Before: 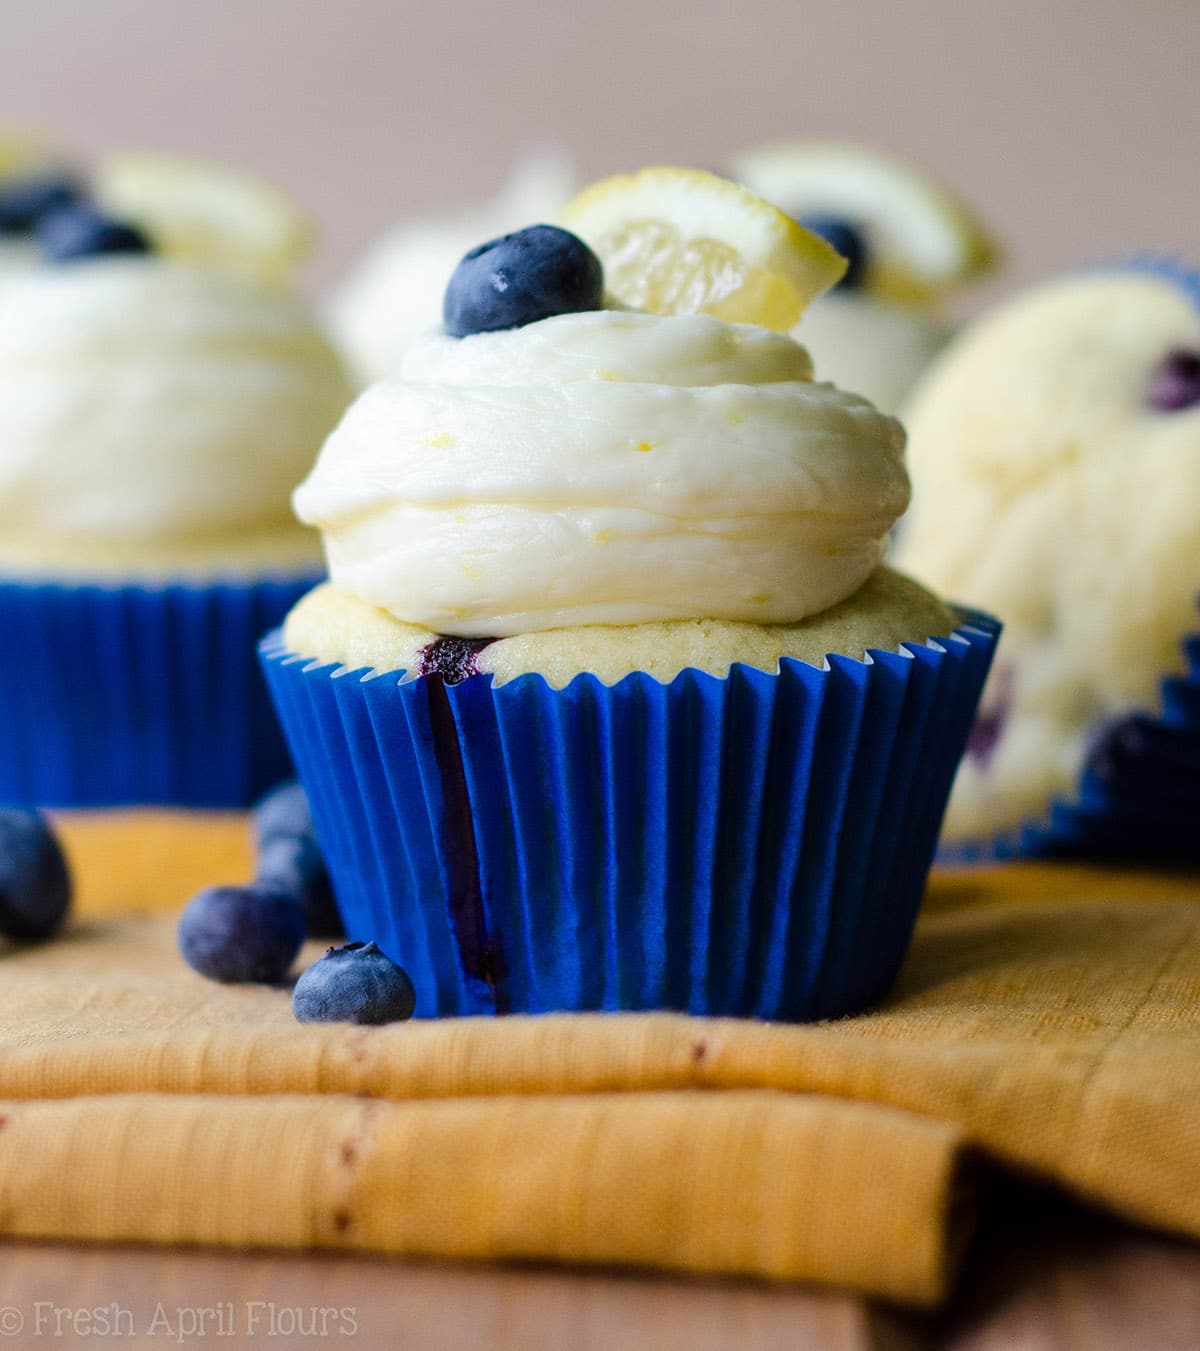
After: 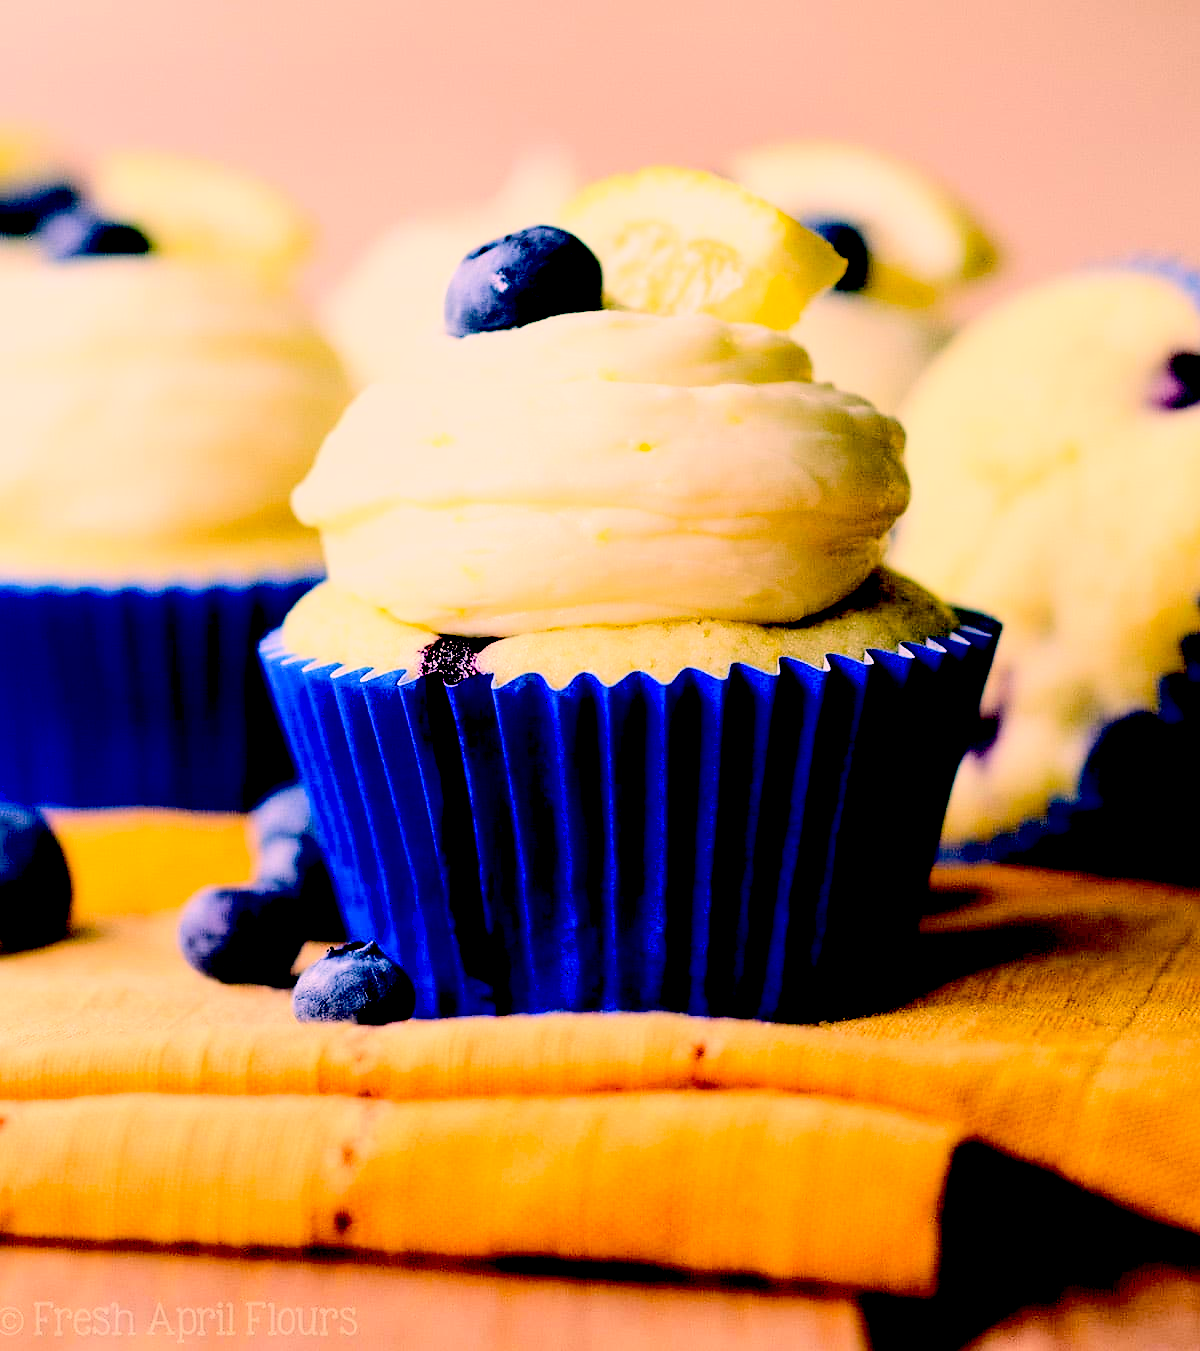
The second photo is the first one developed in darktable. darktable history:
base curve: curves: ch0 [(0, 0) (0.025, 0.046) (0.112, 0.277) (0.467, 0.74) (0.814, 0.929) (1, 0.942)]
sharpen: radius 0.996, threshold 0.993
exposure: black level correction 0.058, compensate highlight preservation false
color correction: highlights a* 21.89, highlights b* 21.51
